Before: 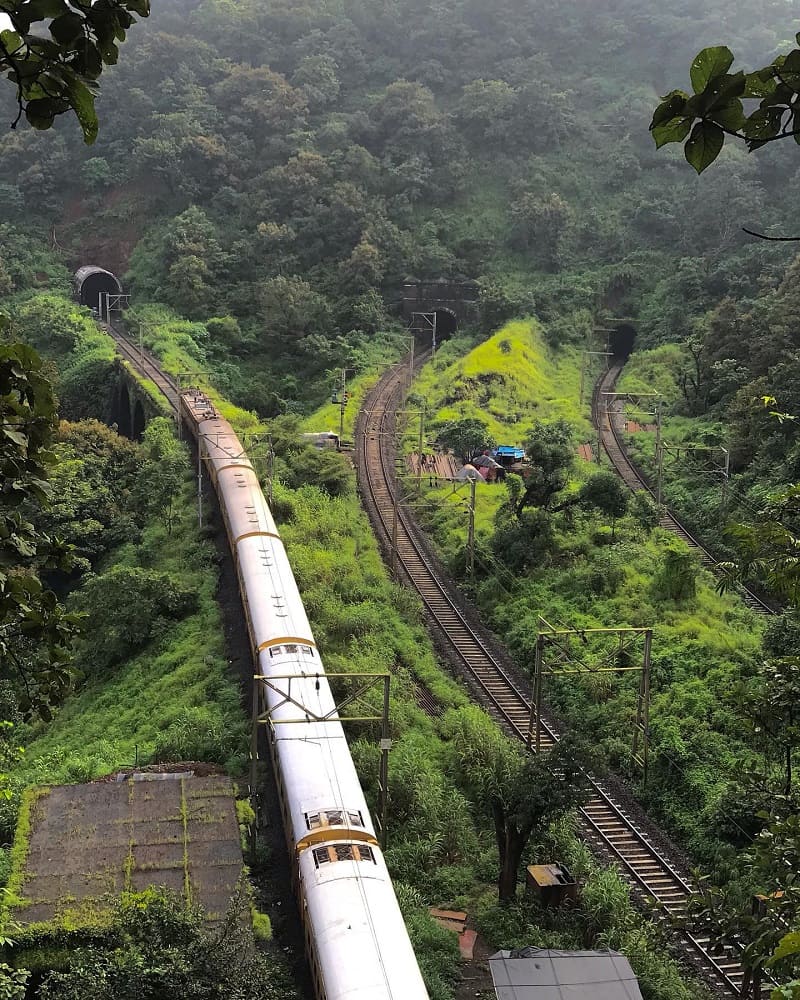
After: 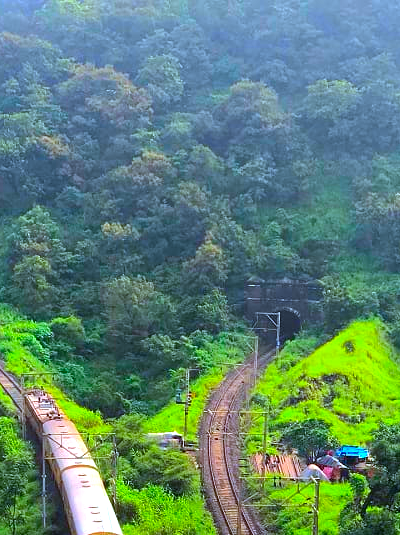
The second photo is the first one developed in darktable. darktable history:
color calibration: x 0.37, y 0.382, temperature 4313.32 K
color correction: saturation 2.15
exposure: black level correction 0, exposure 0.7 EV, compensate exposure bias true, compensate highlight preservation false
crop: left 19.556%, right 30.401%, bottom 46.458%
